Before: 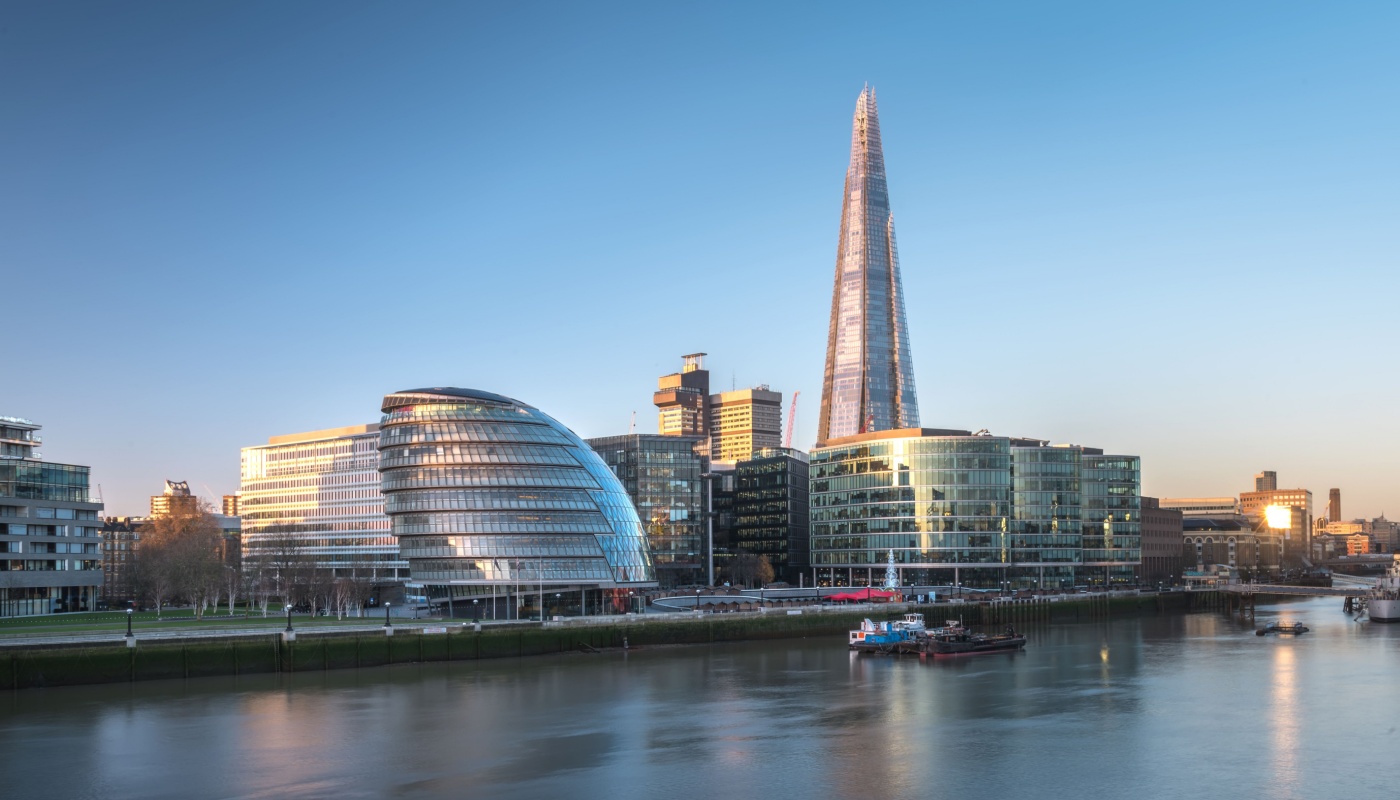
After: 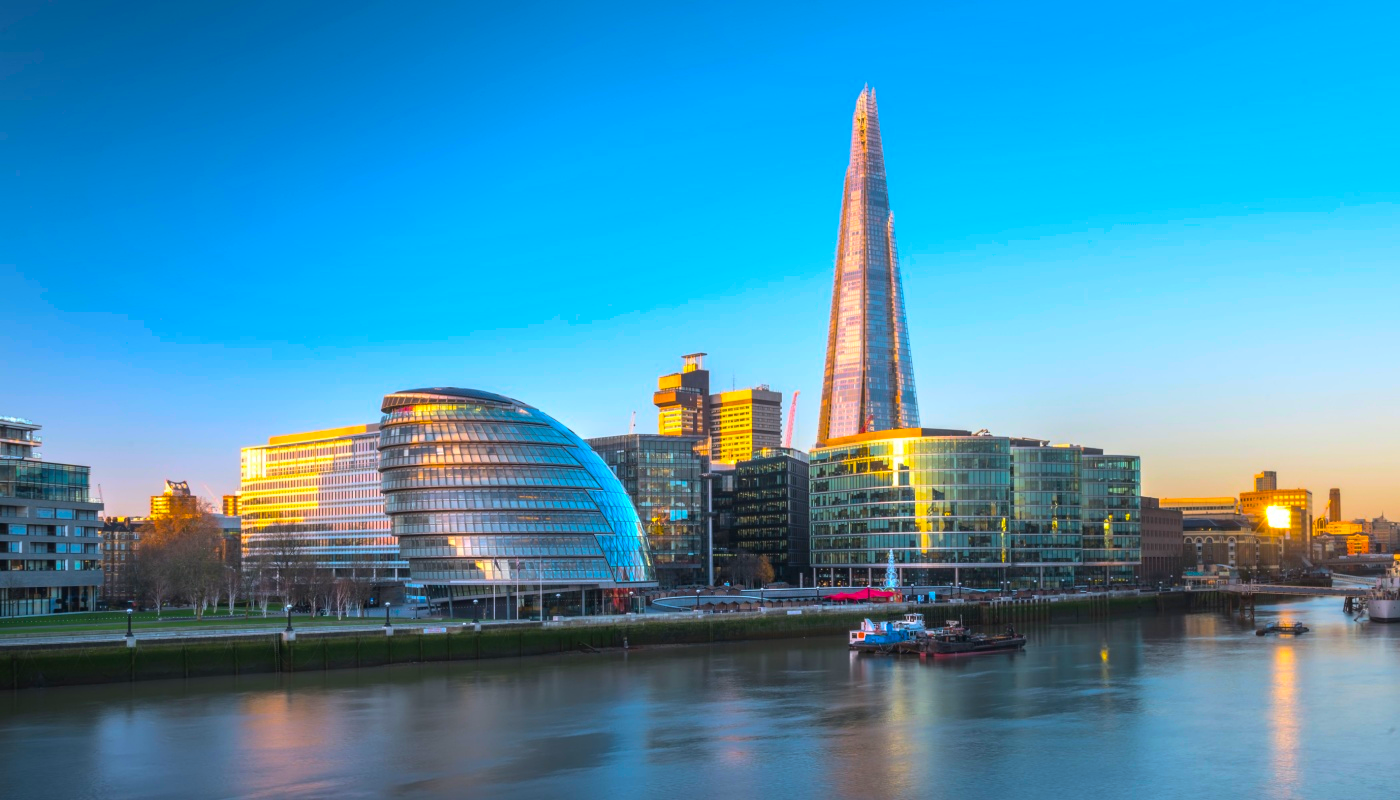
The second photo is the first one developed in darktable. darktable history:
color balance rgb: linear chroma grading › shadows -39.811%, linear chroma grading › highlights 40.731%, linear chroma grading › global chroma 45.176%, linear chroma grading › mid-tones -29.649%, perceptual saturation grading › global saturation 39.599%
